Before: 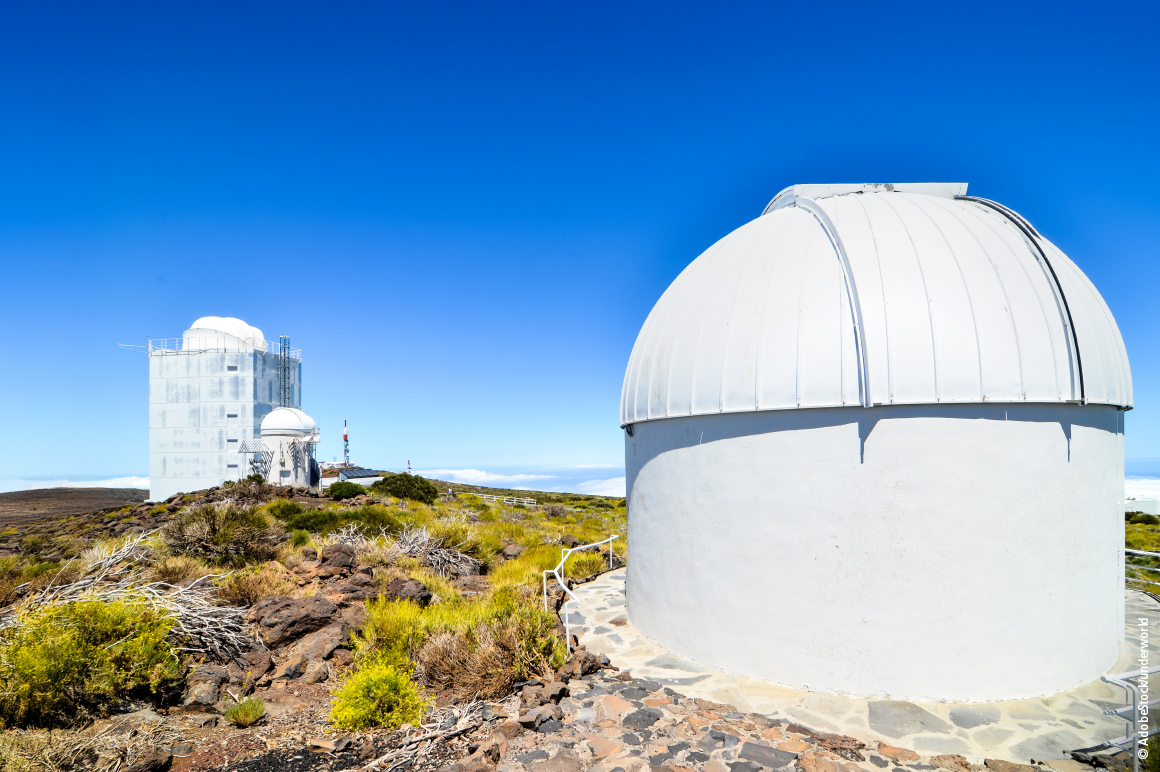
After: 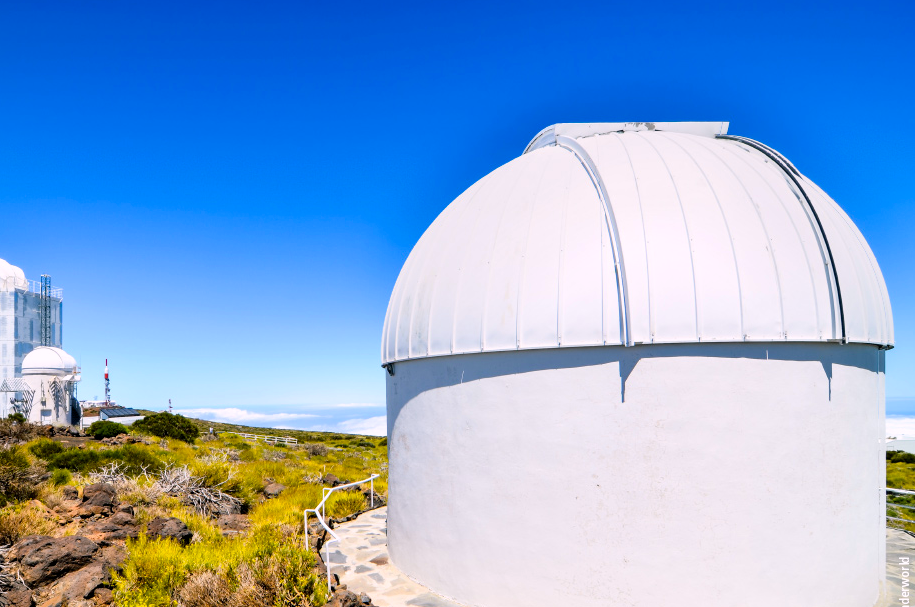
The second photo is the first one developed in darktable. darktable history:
crop and rotate: left 20.74%, top 7.912%, right 0.375%, bottom 13.378%
color balance rgb: shadows lift › chroma 2%, shadows lift › hue 217.2°, power › chroma 0.25%, power › hue 60°, highlights gain › chroma 1.5%, highlights gain › hue 309.6°, global offset › luminance -0.25%, perceptual saturation grading › global saturation 15%, global vibrance 15%
